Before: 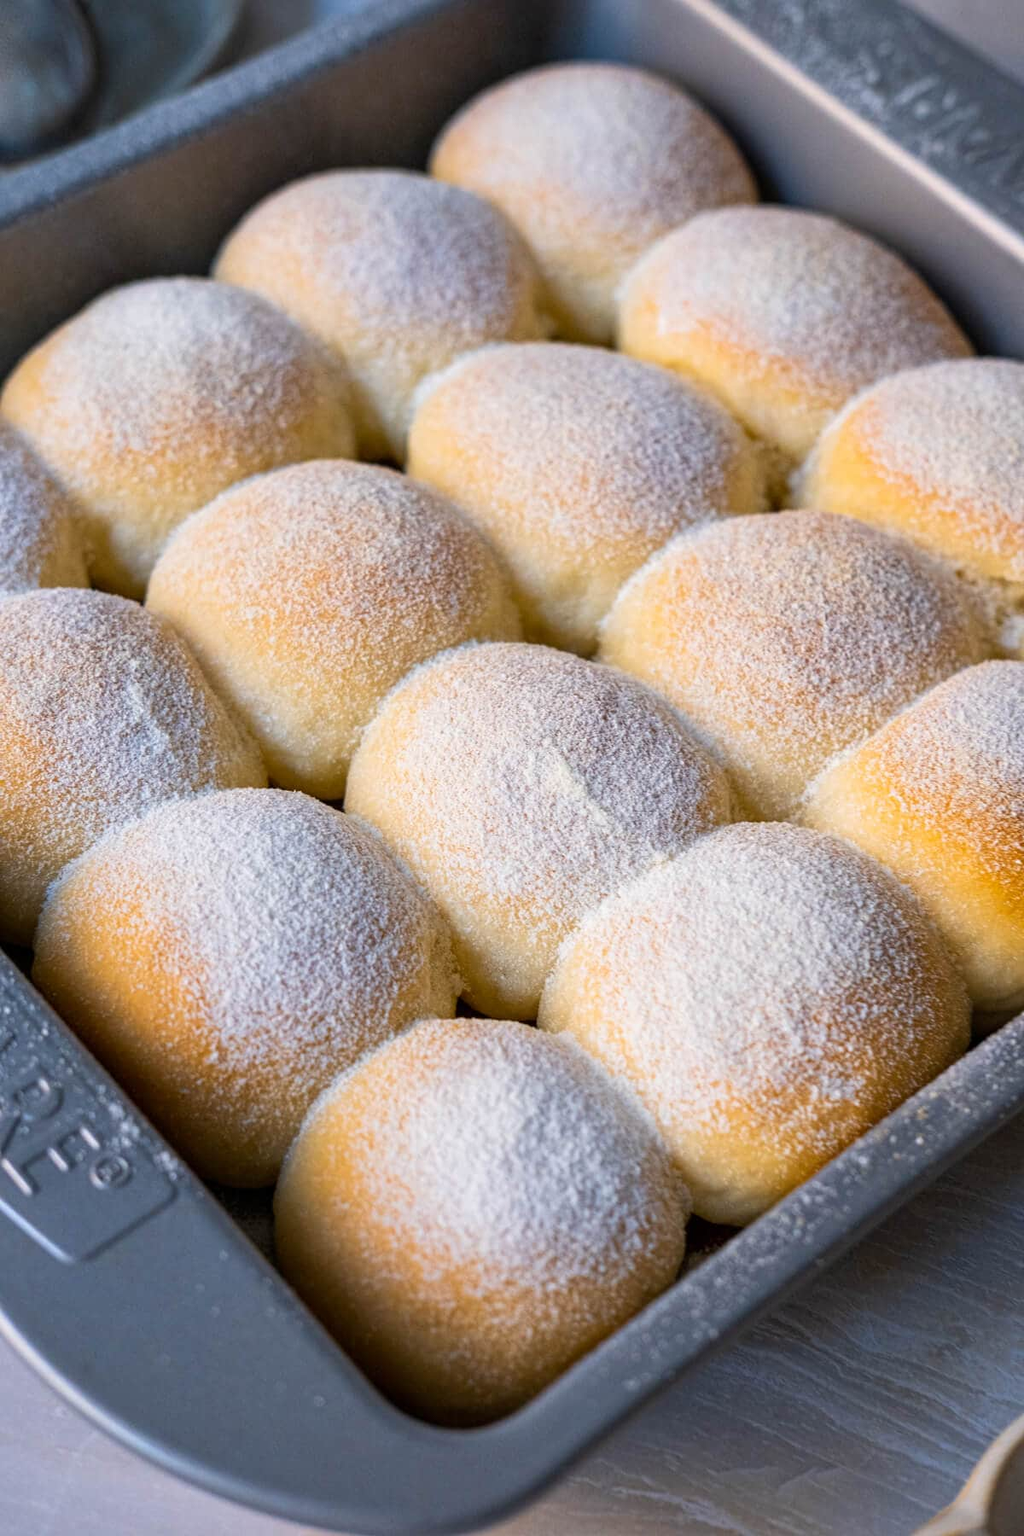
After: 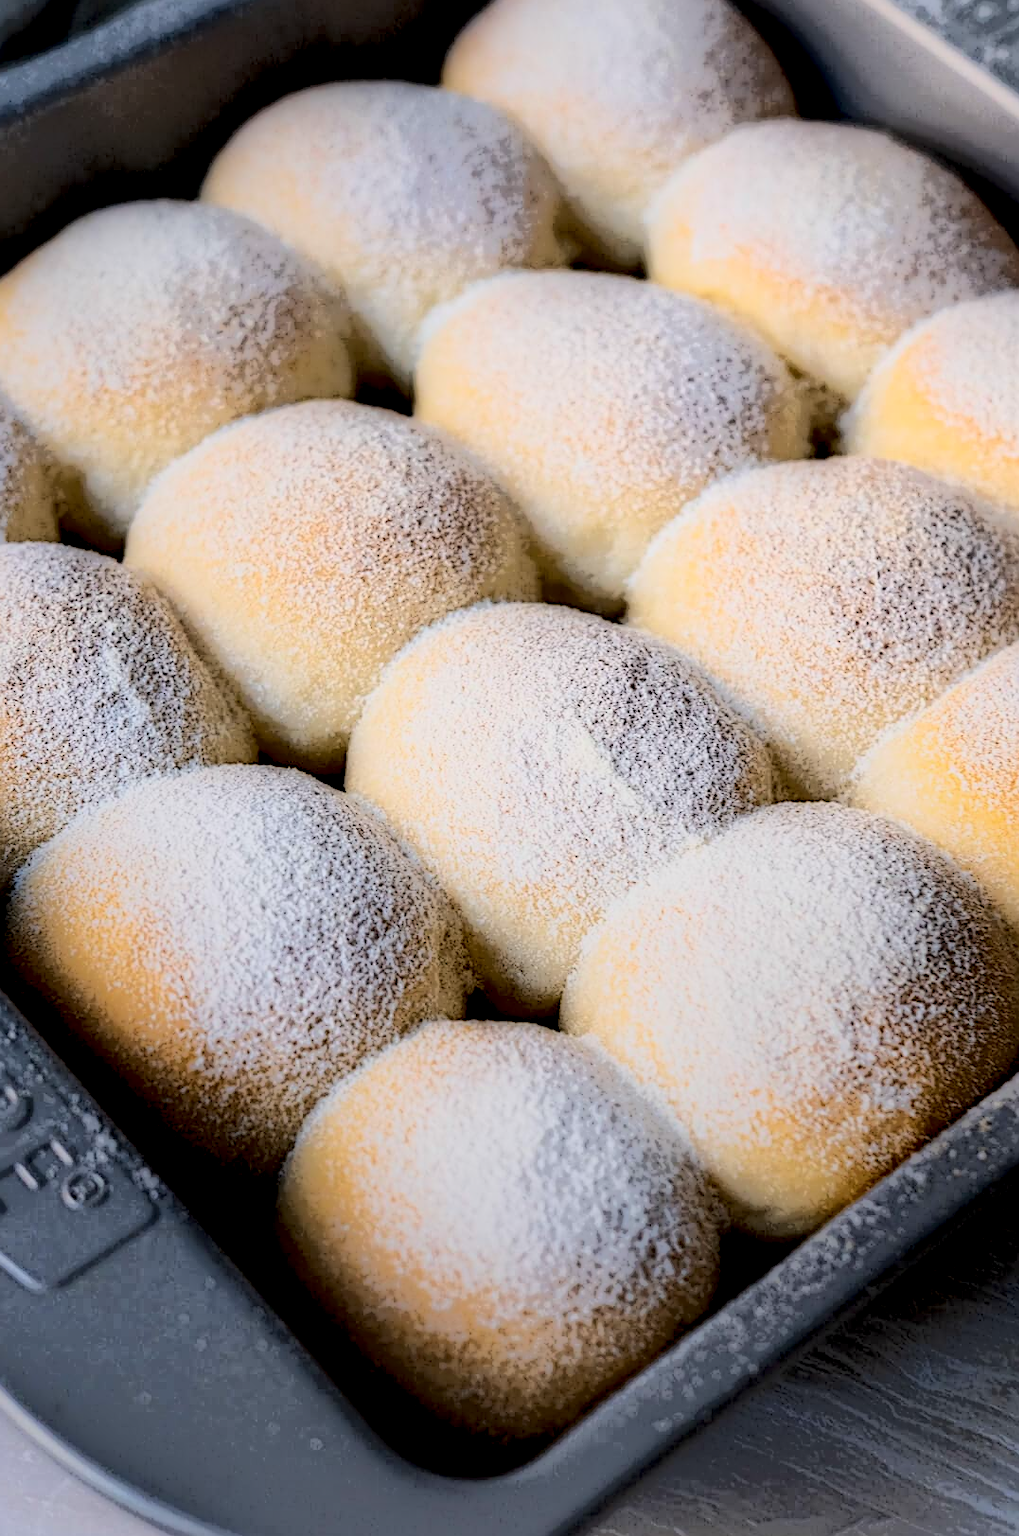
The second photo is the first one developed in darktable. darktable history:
crop: left 3.409%, top 6.48%, right 6.816%, bottom 3.304%
sharpen: on, module defaults
local contrast: highlights 2%, shadows 199%, detail 164%, midtone range 0.007
contrast brightness saturation: contrast 0.437, brightness 0.55, saturation -0.197
